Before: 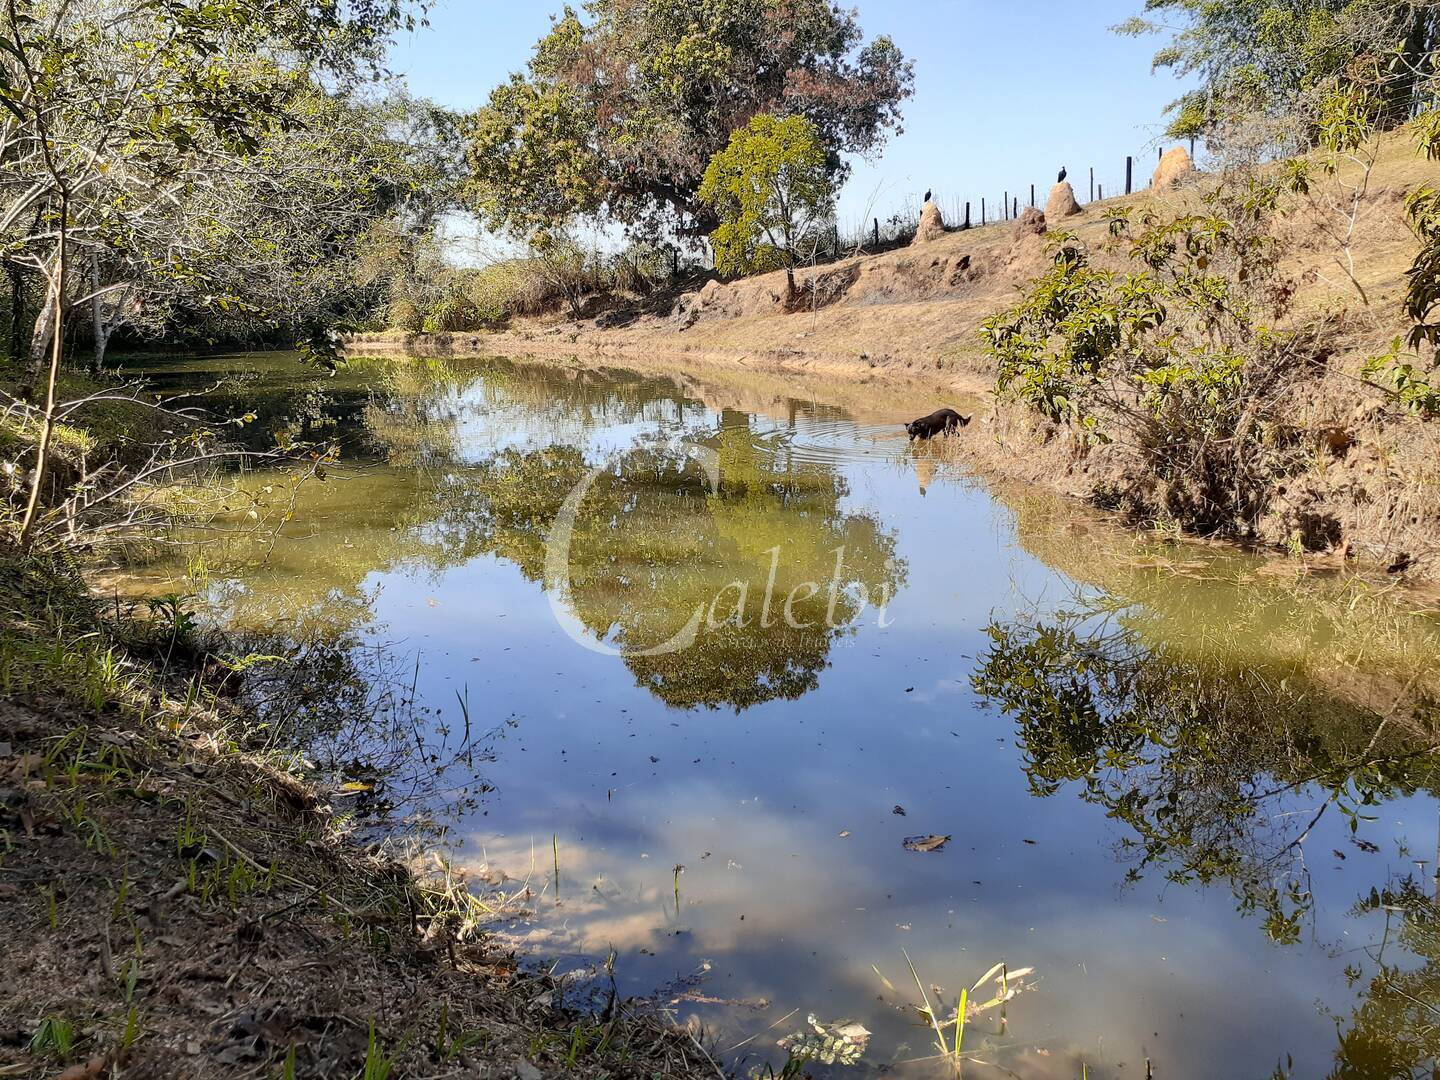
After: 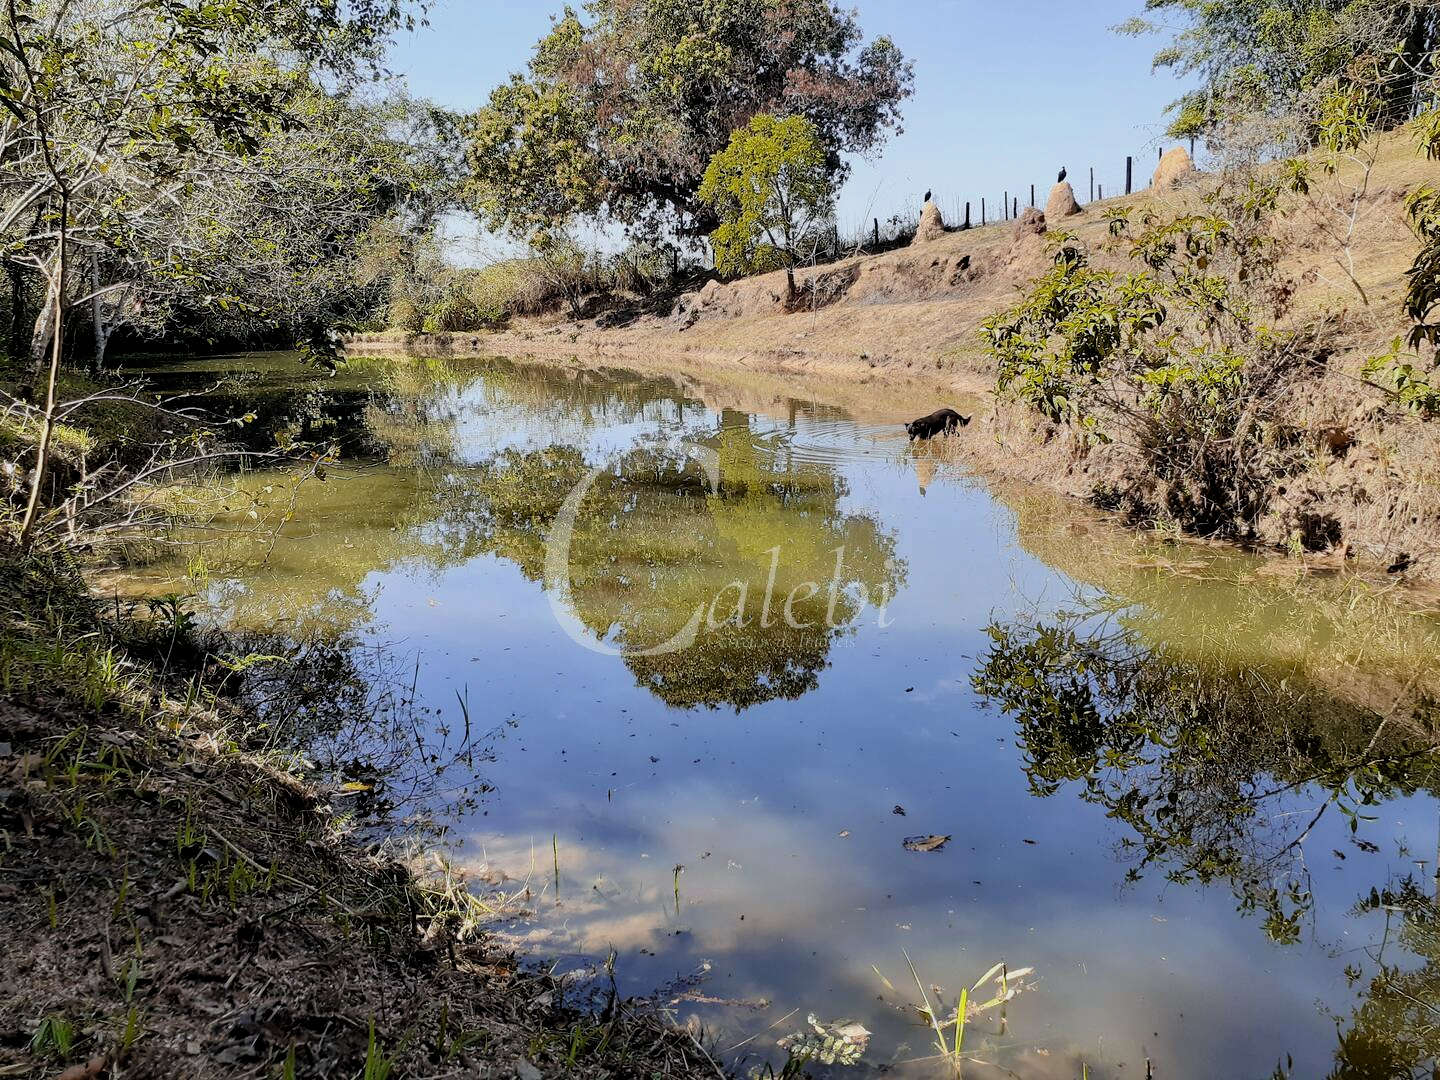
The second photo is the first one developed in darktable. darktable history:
white balance: red 0.98, blue 1.034
filmic rgb: black relative exposure -5.83 EV, white relative exposure 3.4 EV, hardness 3.68
